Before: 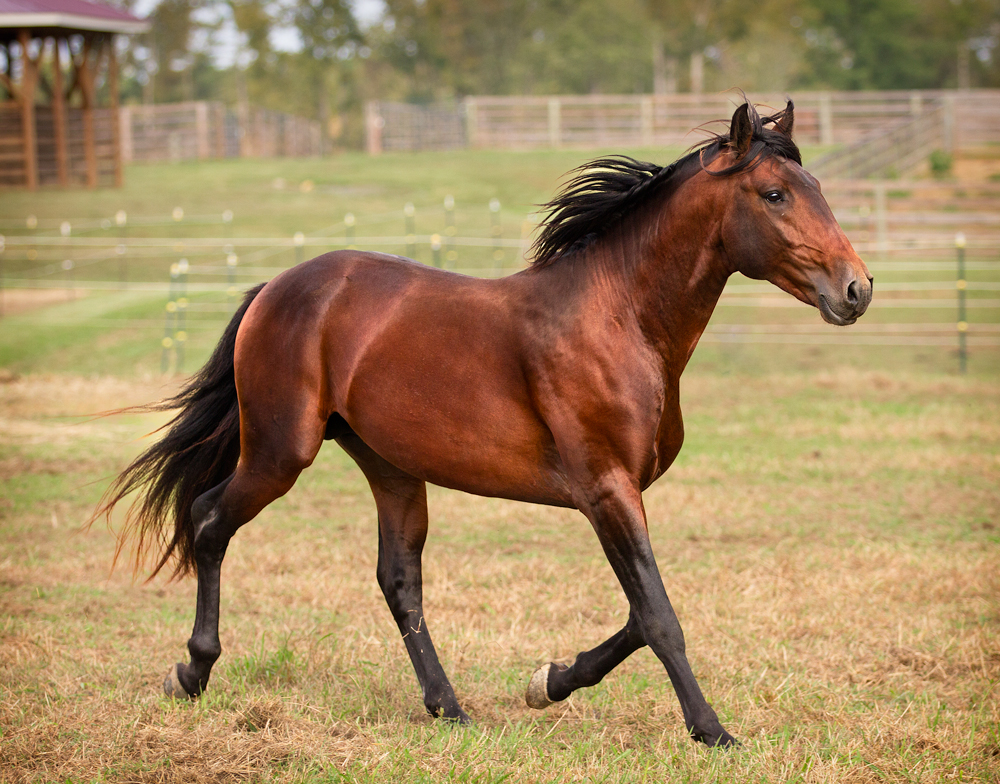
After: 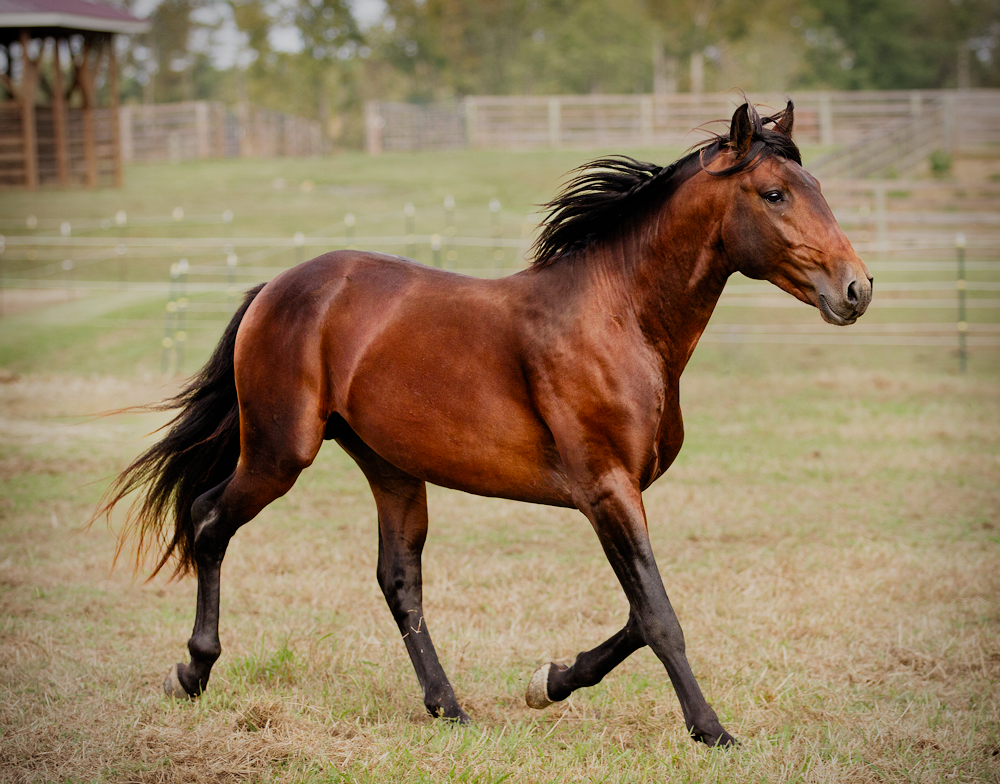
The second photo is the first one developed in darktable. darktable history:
vignetting: fall-off radius 60.79%
filmic rgb: black relative exposure -7.65 EV, white relative exposure 4.56 EV, hardness 3.61, preserve chrominance no, color science v5 (2021)
